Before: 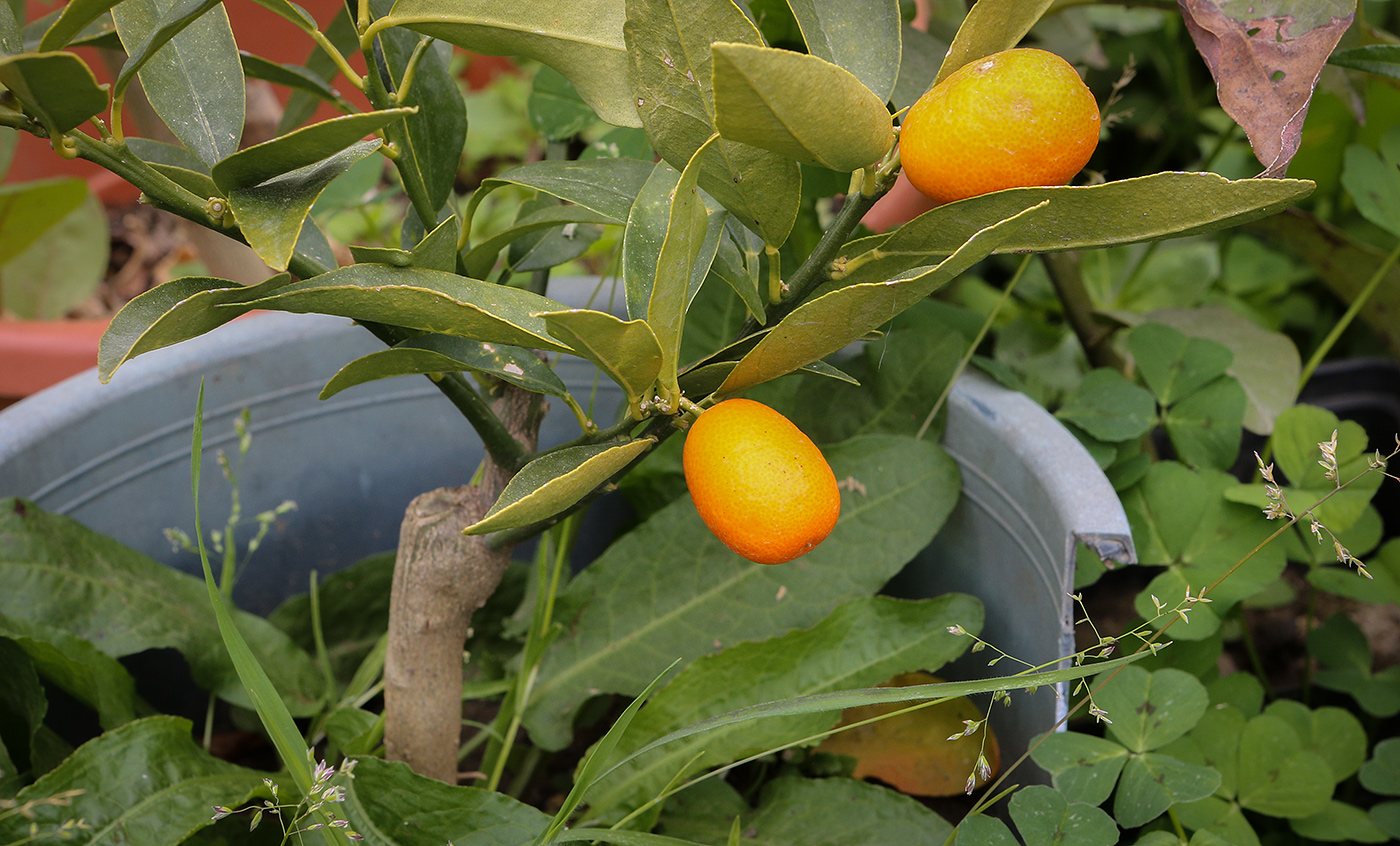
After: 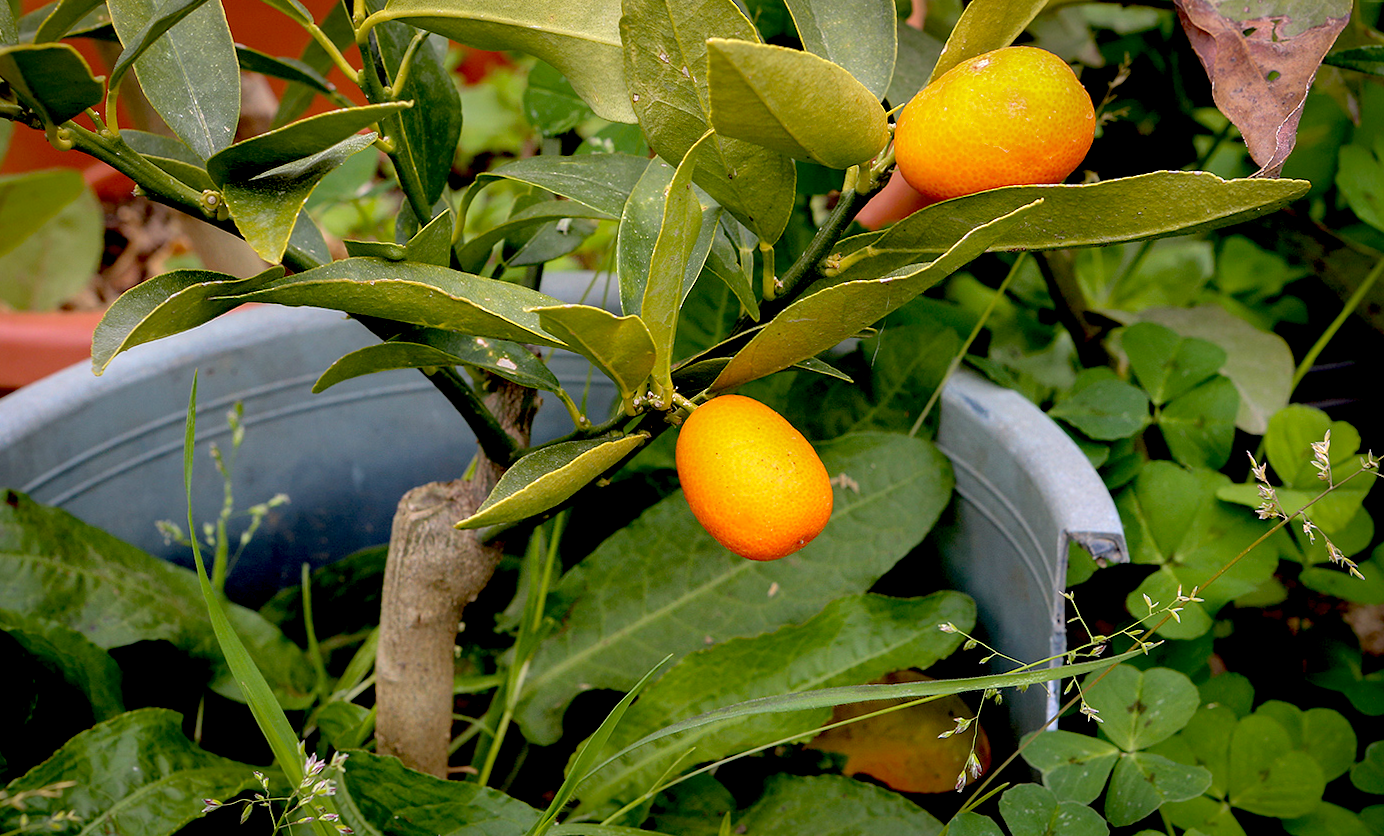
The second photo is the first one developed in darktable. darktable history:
crop and rotate: angle -0.385°
exposure: black level correction 0.031, exposure 0.32 EV, compensate highlight preservation false
